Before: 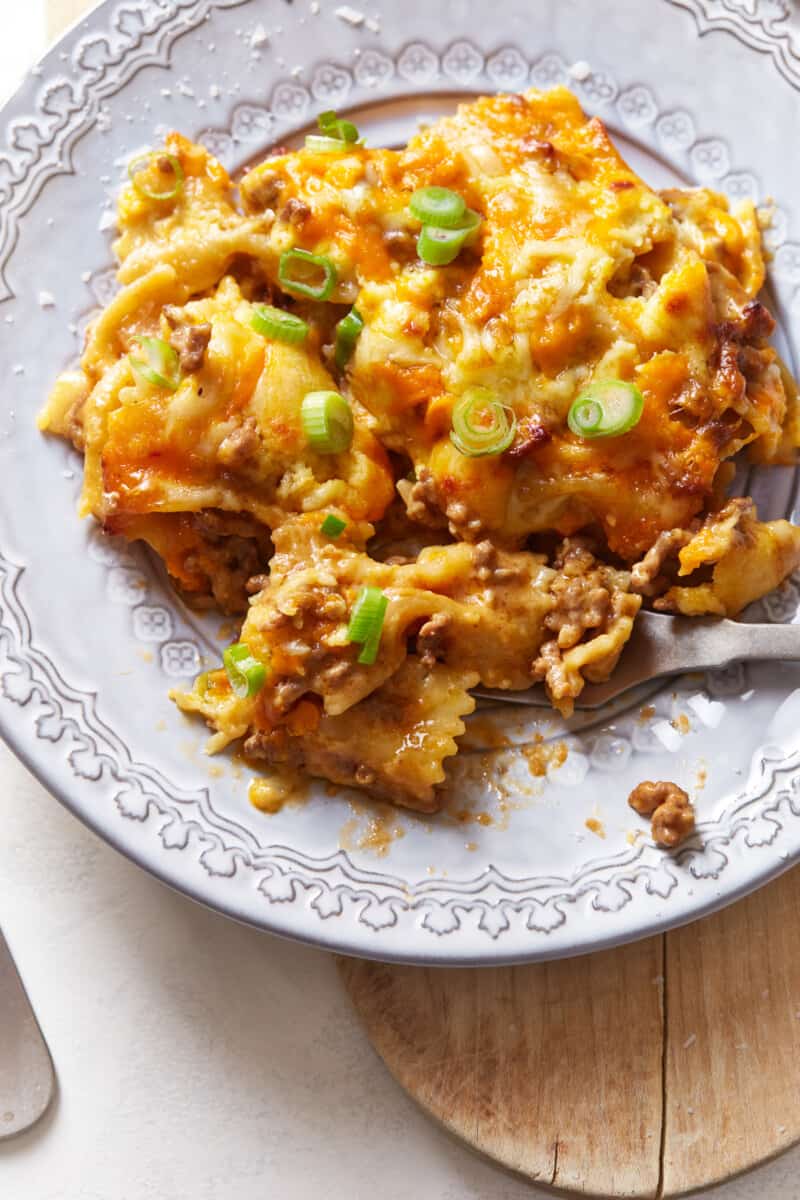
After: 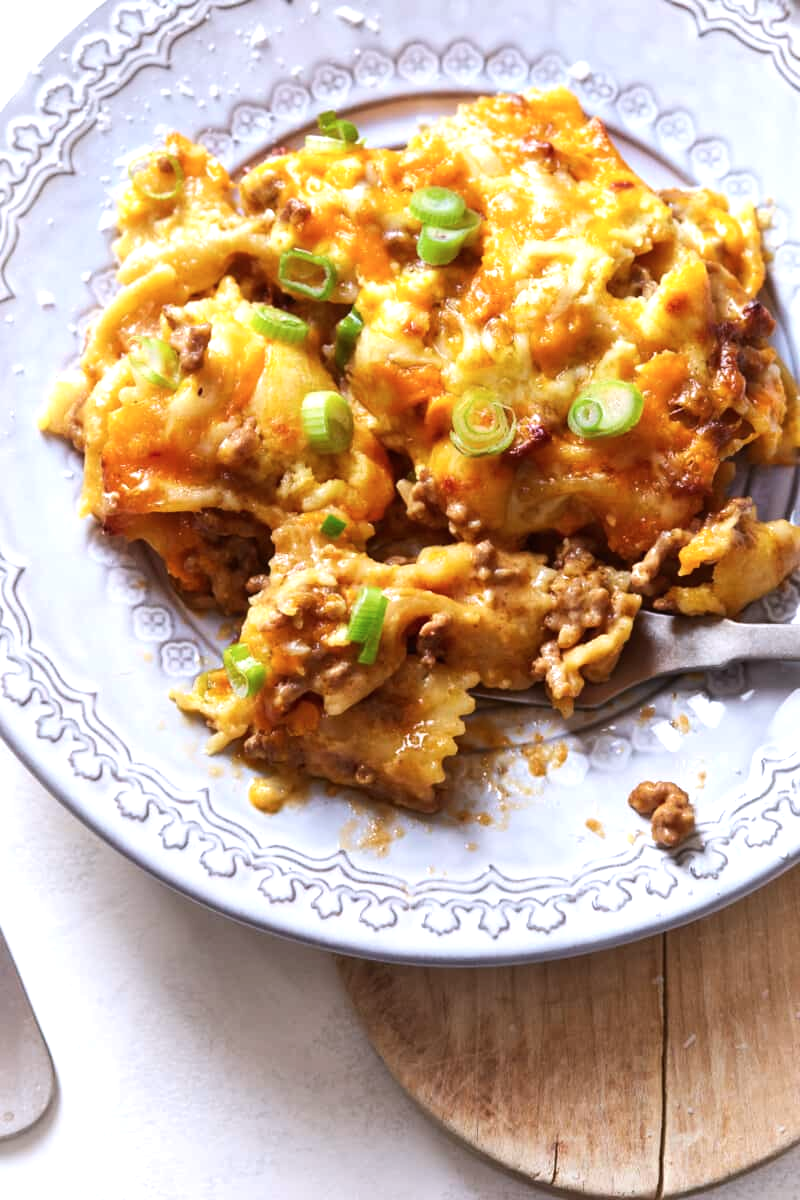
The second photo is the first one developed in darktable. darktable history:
color calibration: illuminant as shot in camera, x 0.358, y 0.373, temperature 4628.91 K
tone equalizer: -8 EV -0.413 EV, -7 EV -0.374 EV, -6 EV -0.328 EV, -5 EV -0.193 EV, -3 EV 0.228 EV, -2 EV 0.338 EV, -1 EV 0.387 EV, +0 EV 0.407 EV, edges refinement/feathering 500, mask exposure compensation -1.57 EV, preserve details no
